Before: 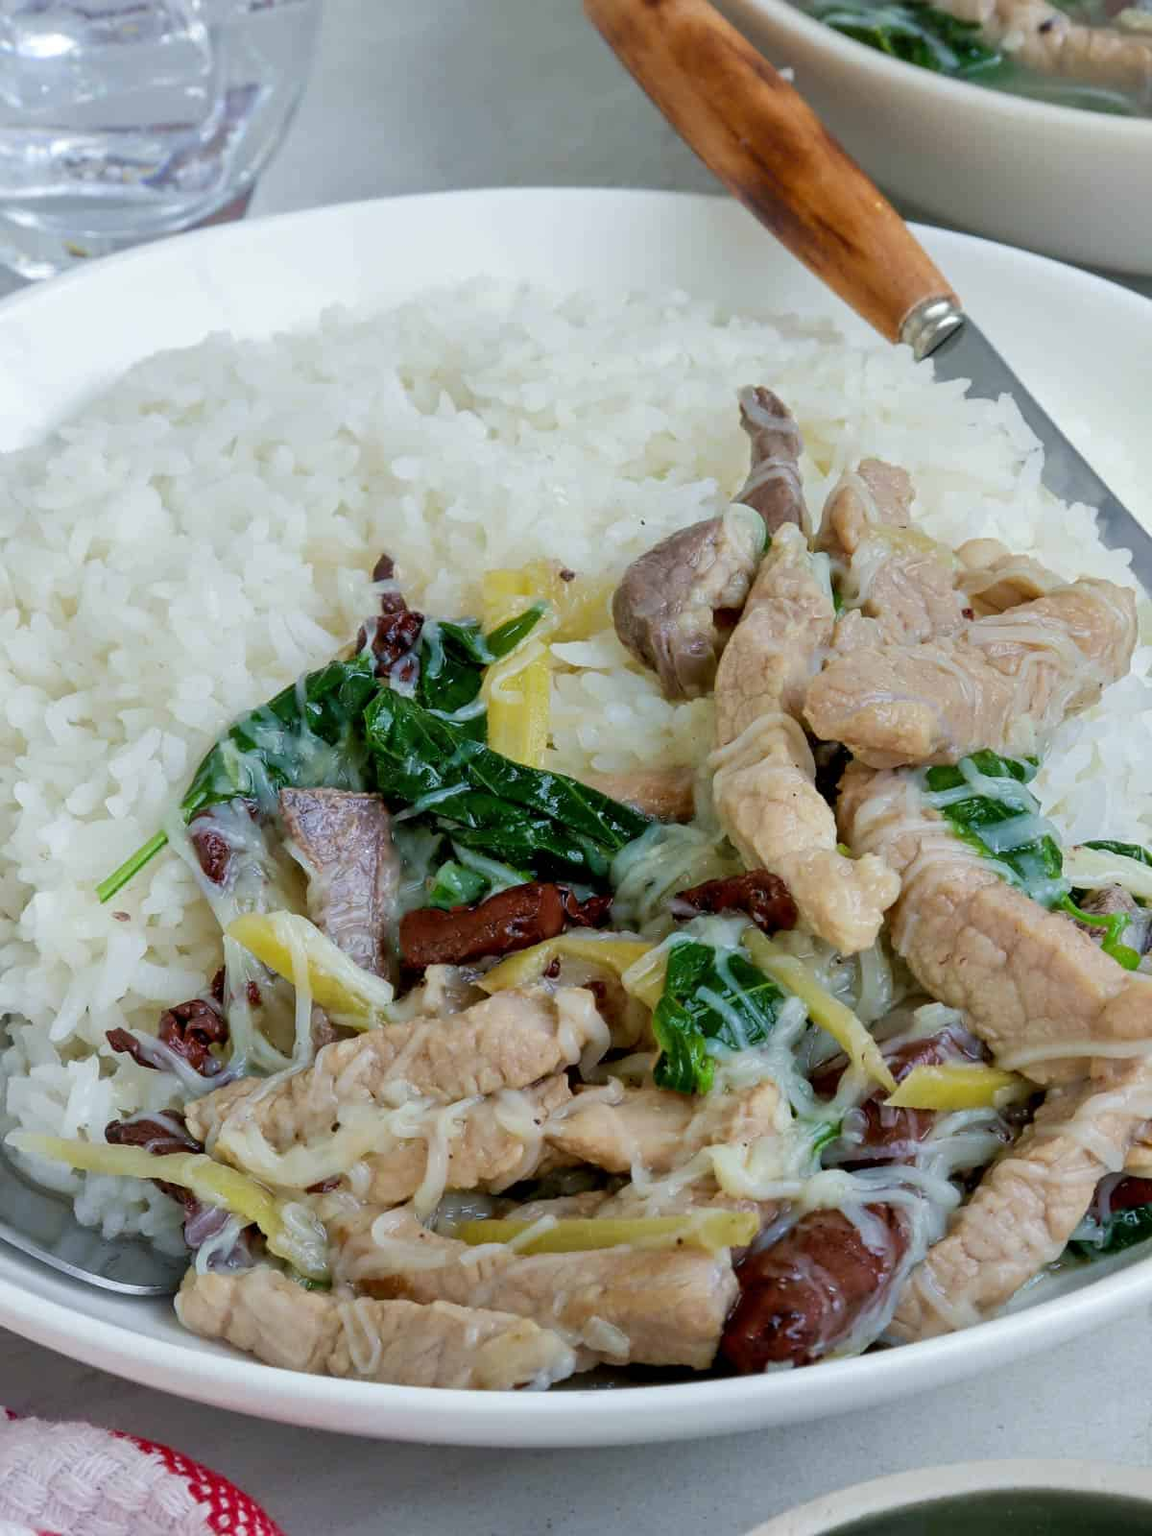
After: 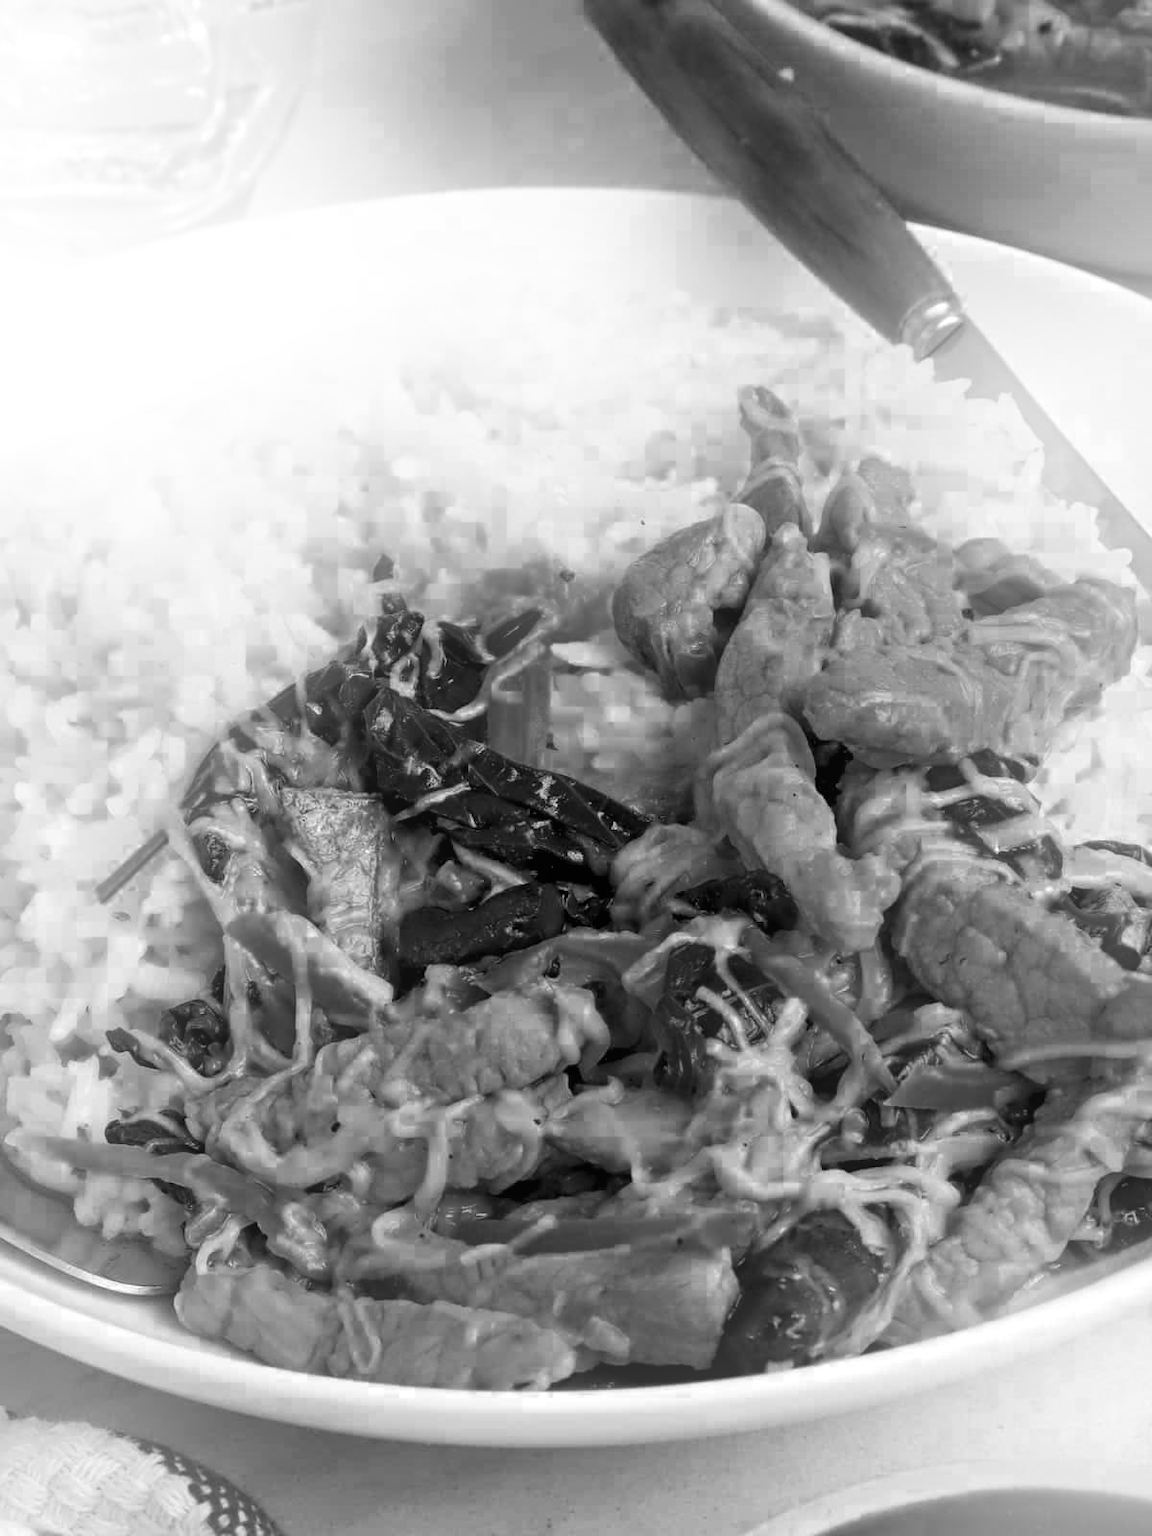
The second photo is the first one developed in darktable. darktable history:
bloom: on, module defaults
color zones: curves: ch0 [(0.287, 0.048) (0.493, 0.484) (0.737, 0.816)]; ch1 [(0, 0) (0.143, 0) (0.286, 0) (0.429, 0) (0.571, 0) (0.714, 0) (0.857, 0)]
local contrast: mode bilateral grid, contrast 20, coarseness 50, detail 120%, midtone range 0.2
